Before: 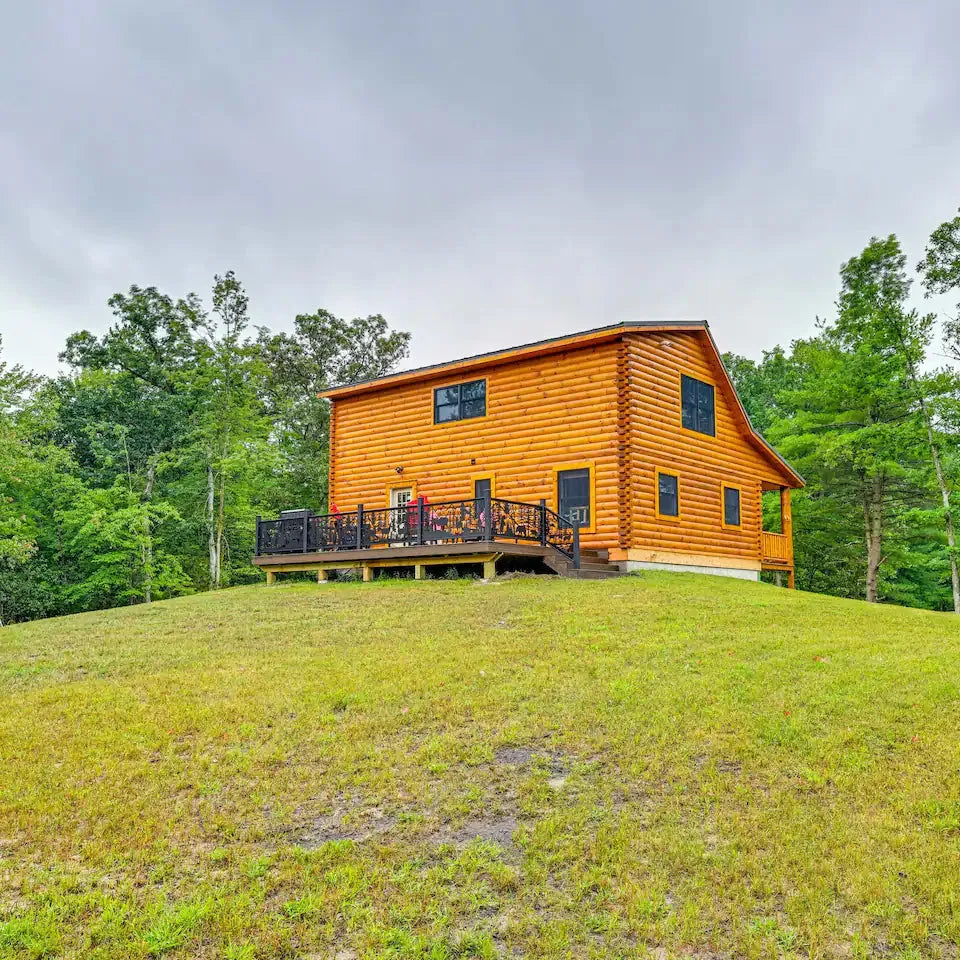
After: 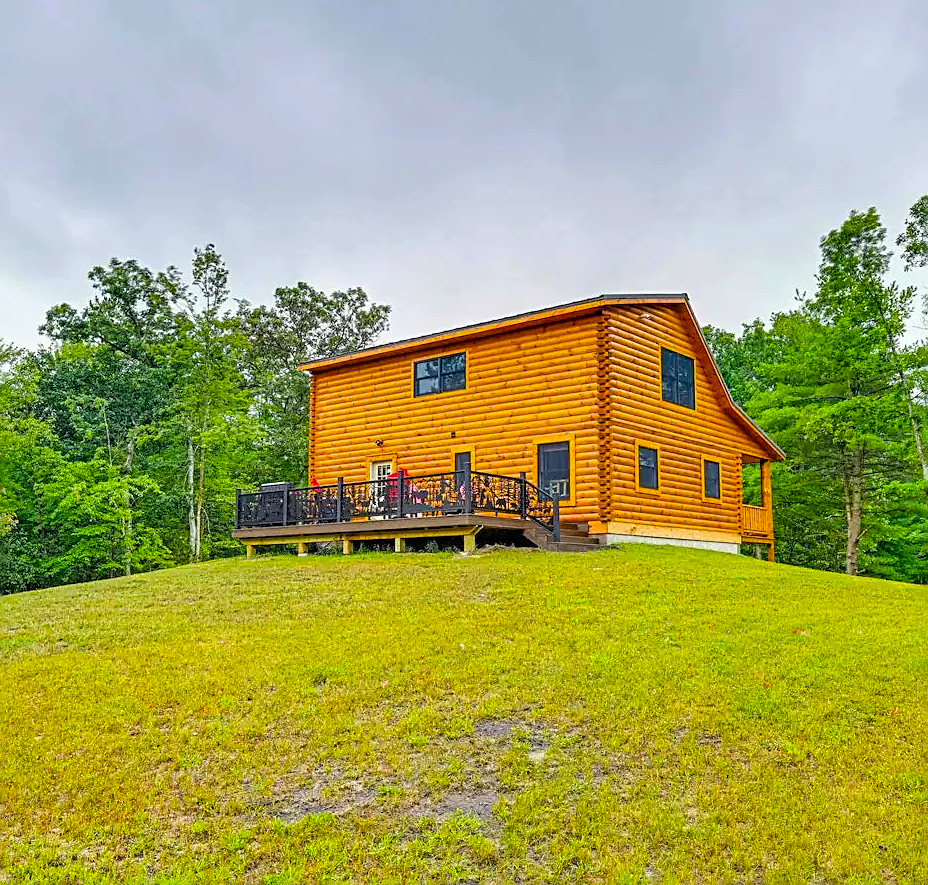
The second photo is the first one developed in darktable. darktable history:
color balance rgb: perceptual saturation grading › global saturation 30.342%
crop: left 2.129%, top 2.889%, right 1.129%, bottom 4.86%
sharpen: on, module defaults
